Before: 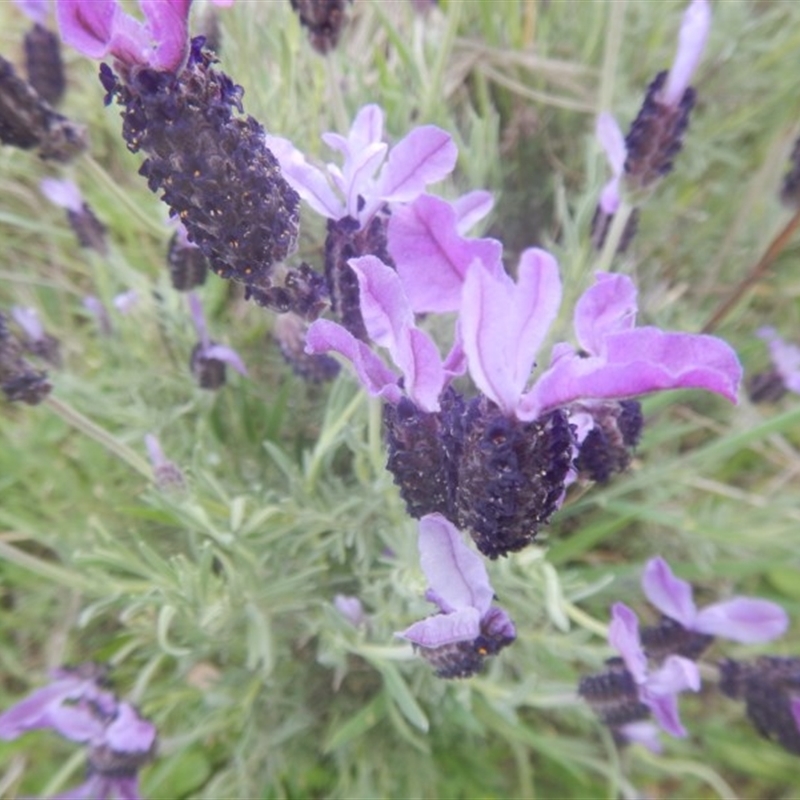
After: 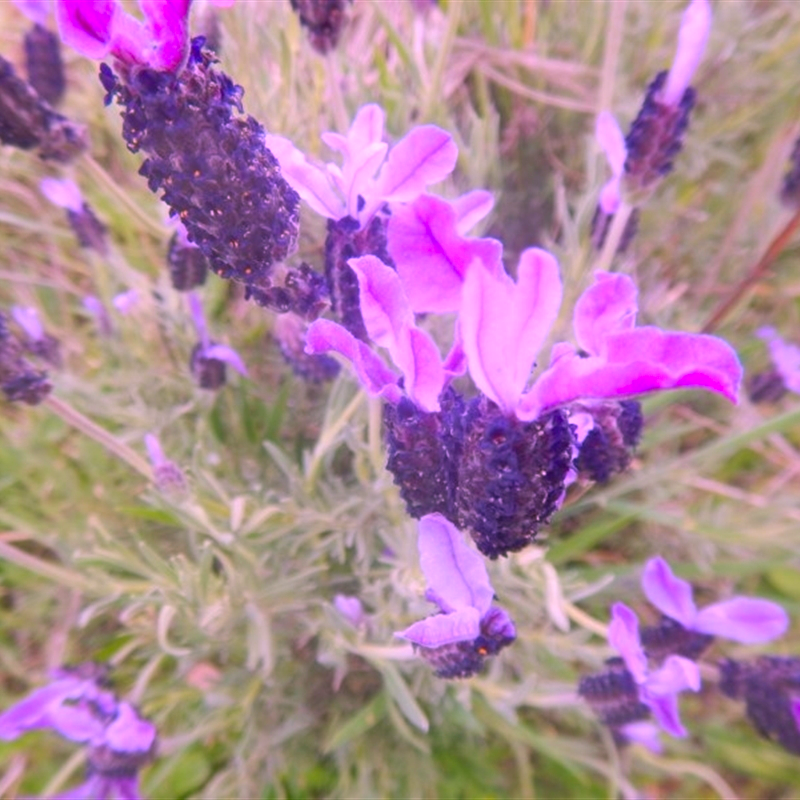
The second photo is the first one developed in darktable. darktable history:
color correction: highlights a* 19.17, highlights b* -11.87, saturation 1.65
